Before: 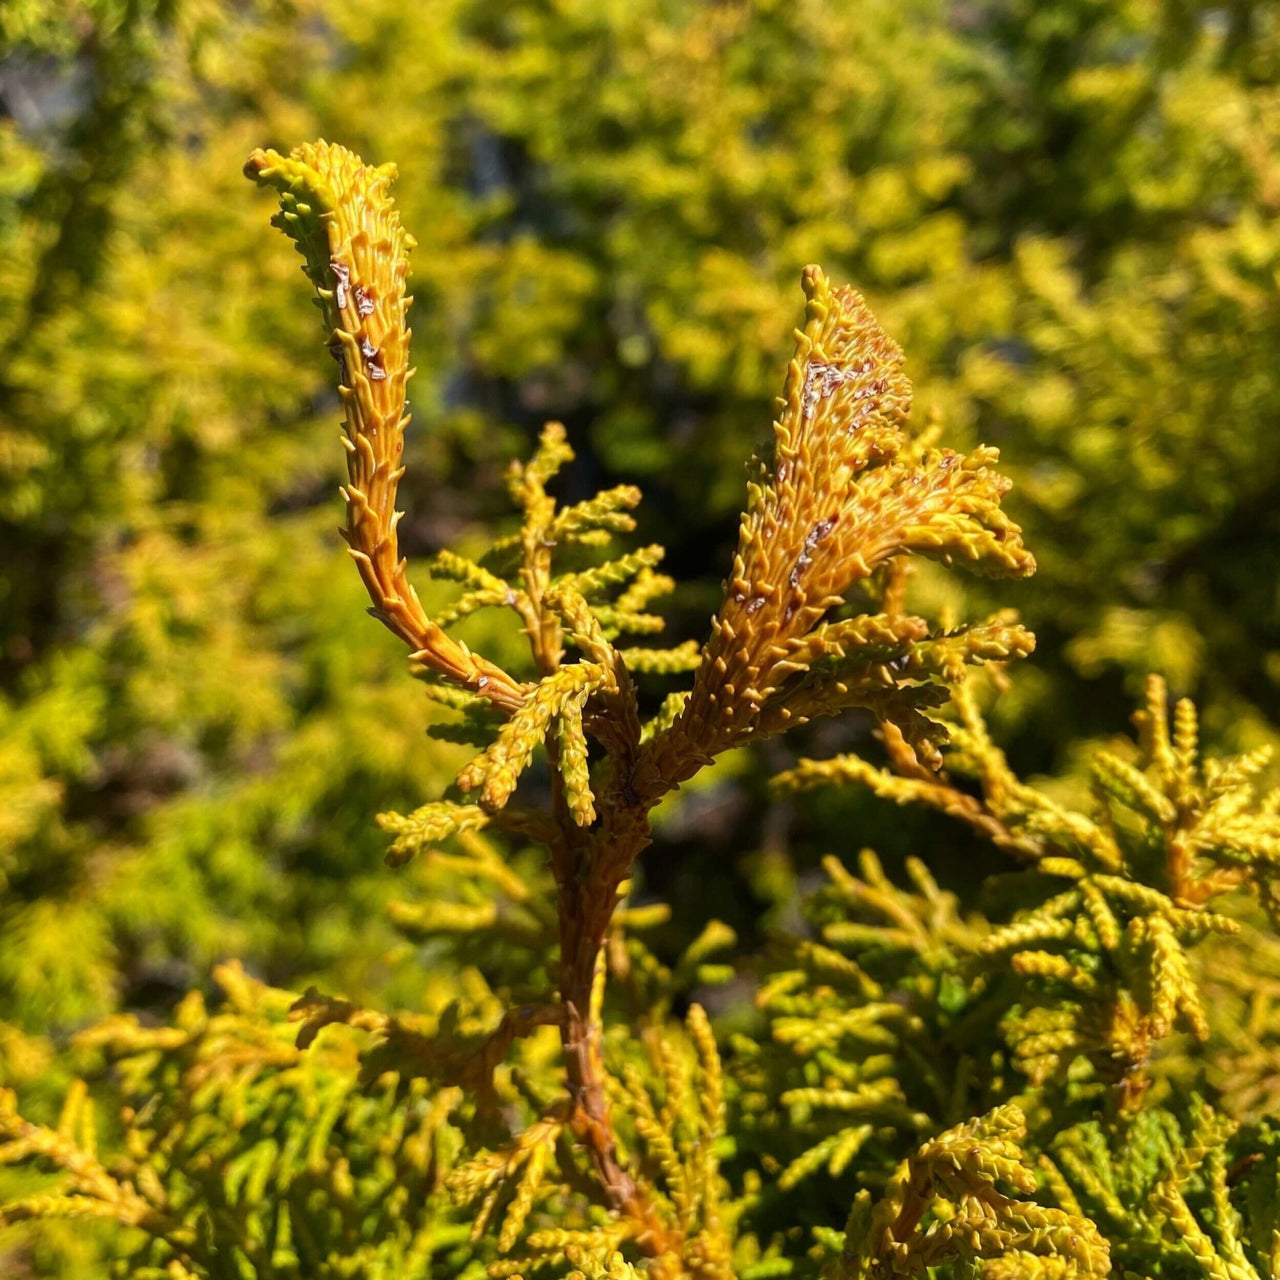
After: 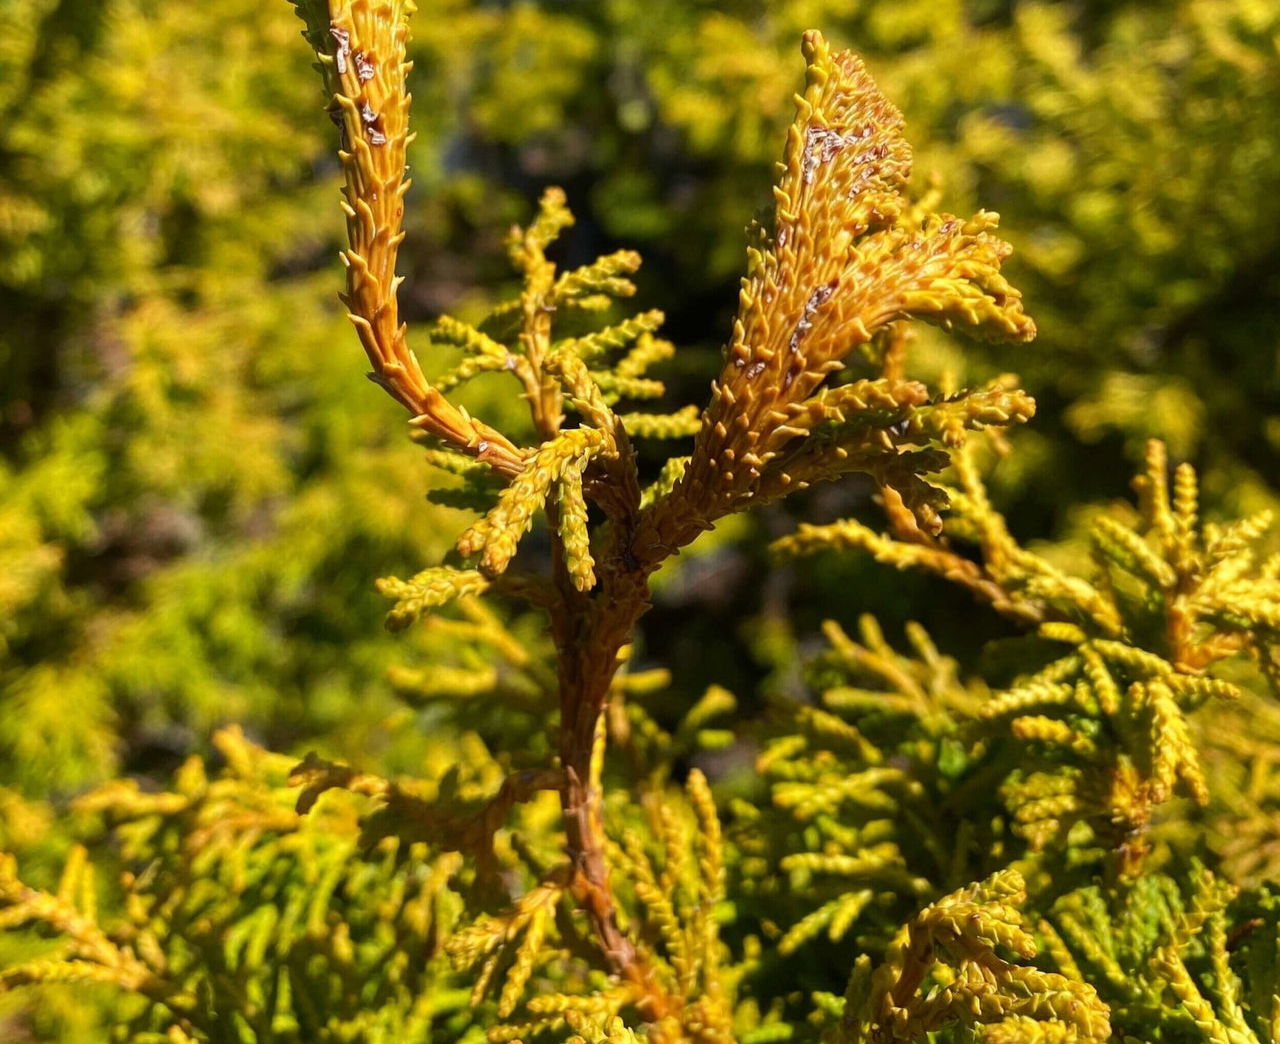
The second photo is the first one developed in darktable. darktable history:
crop and rotate: top 18.398%
